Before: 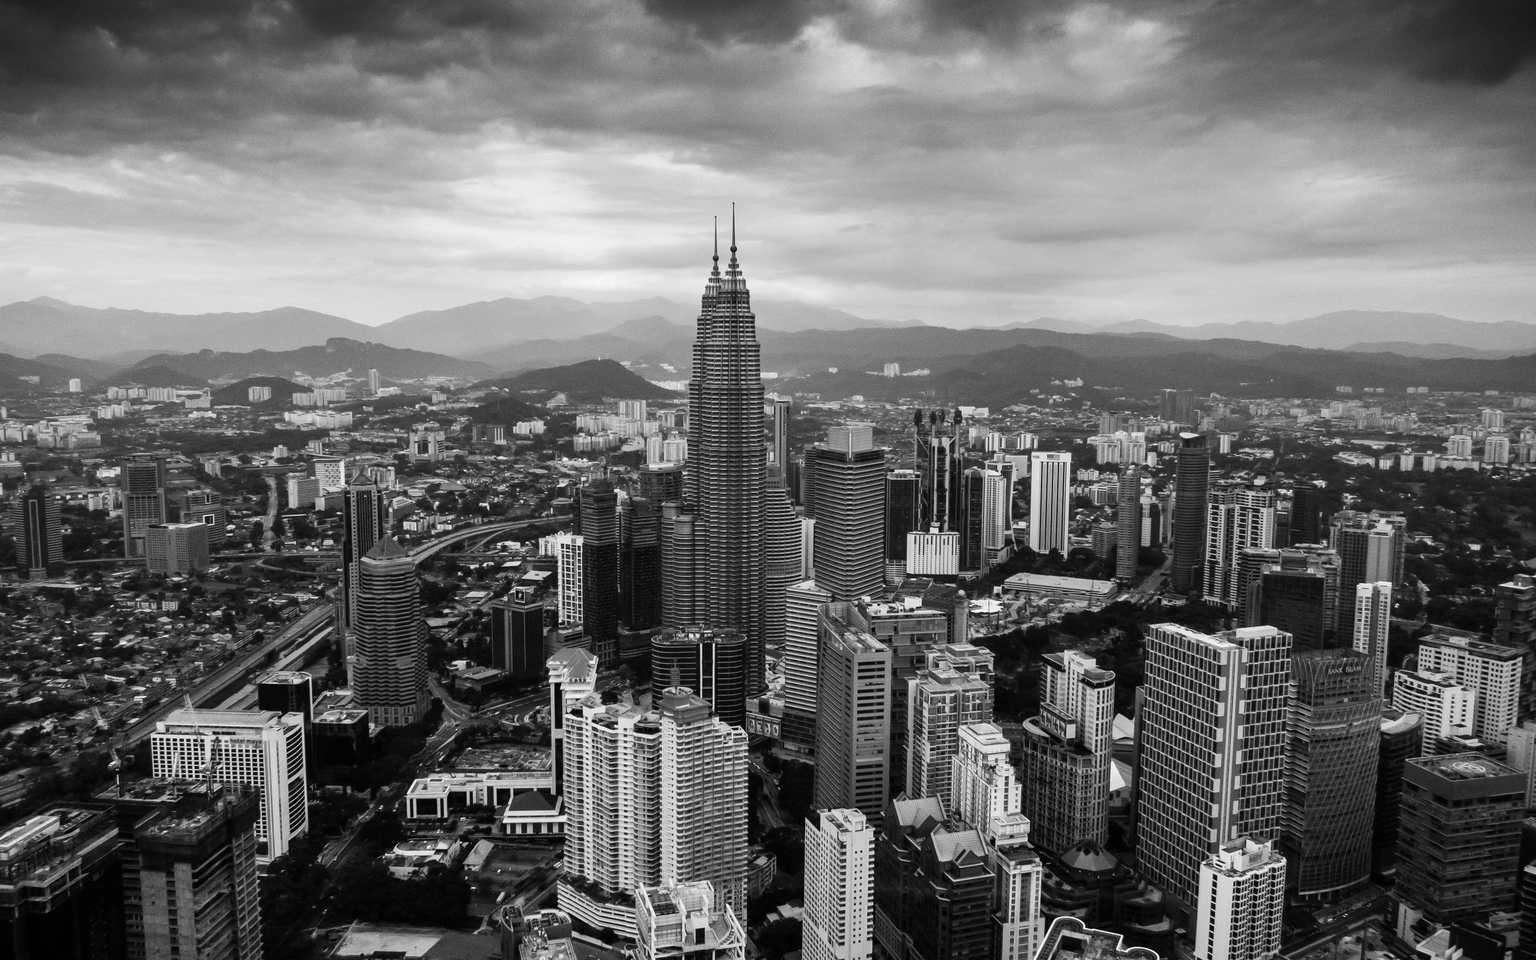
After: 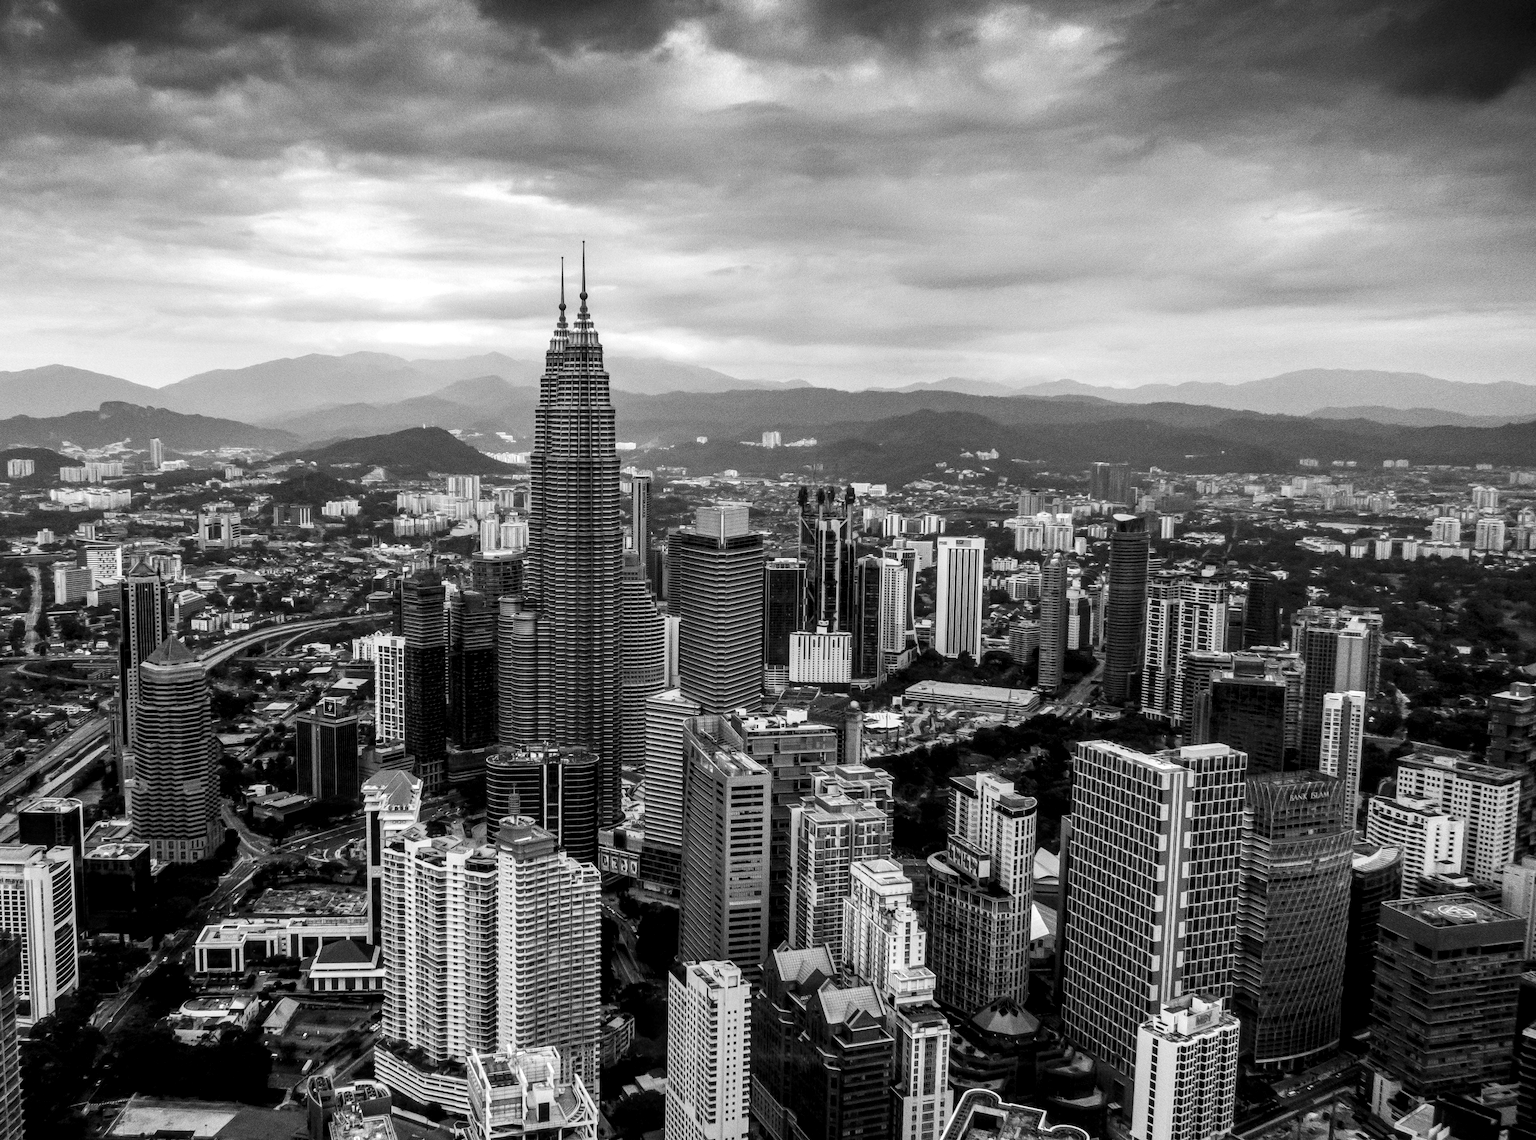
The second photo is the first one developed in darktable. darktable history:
local contrast: detail 144%
crop: left 15.807%
